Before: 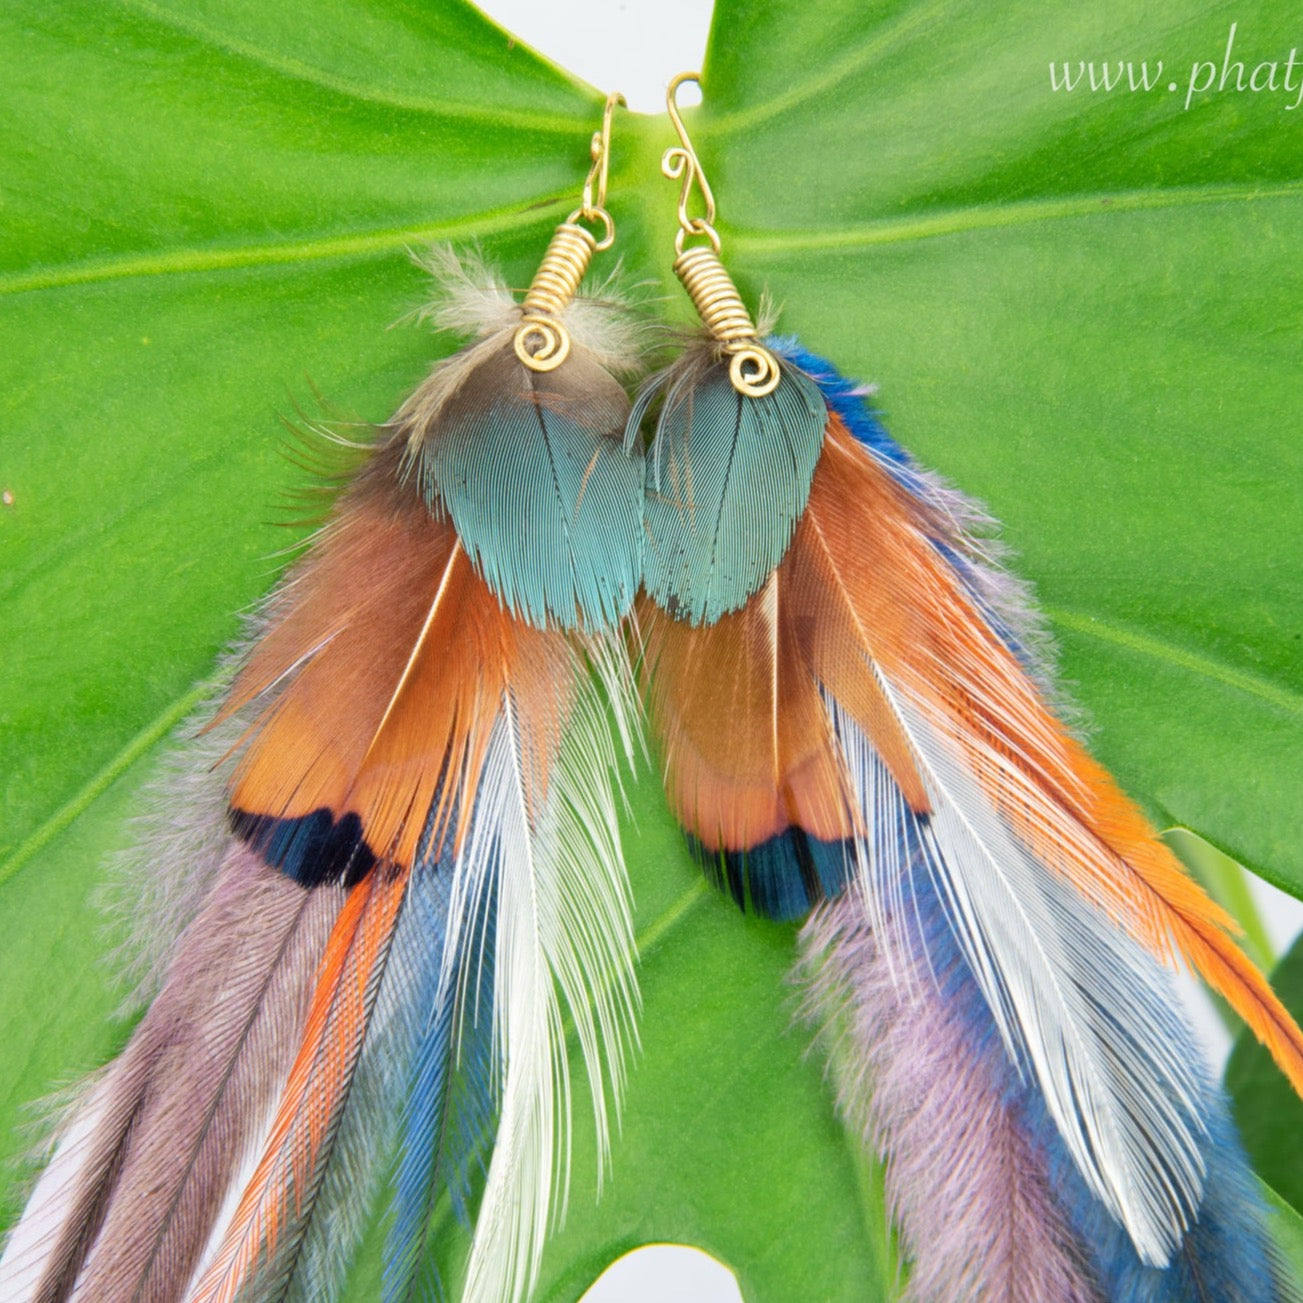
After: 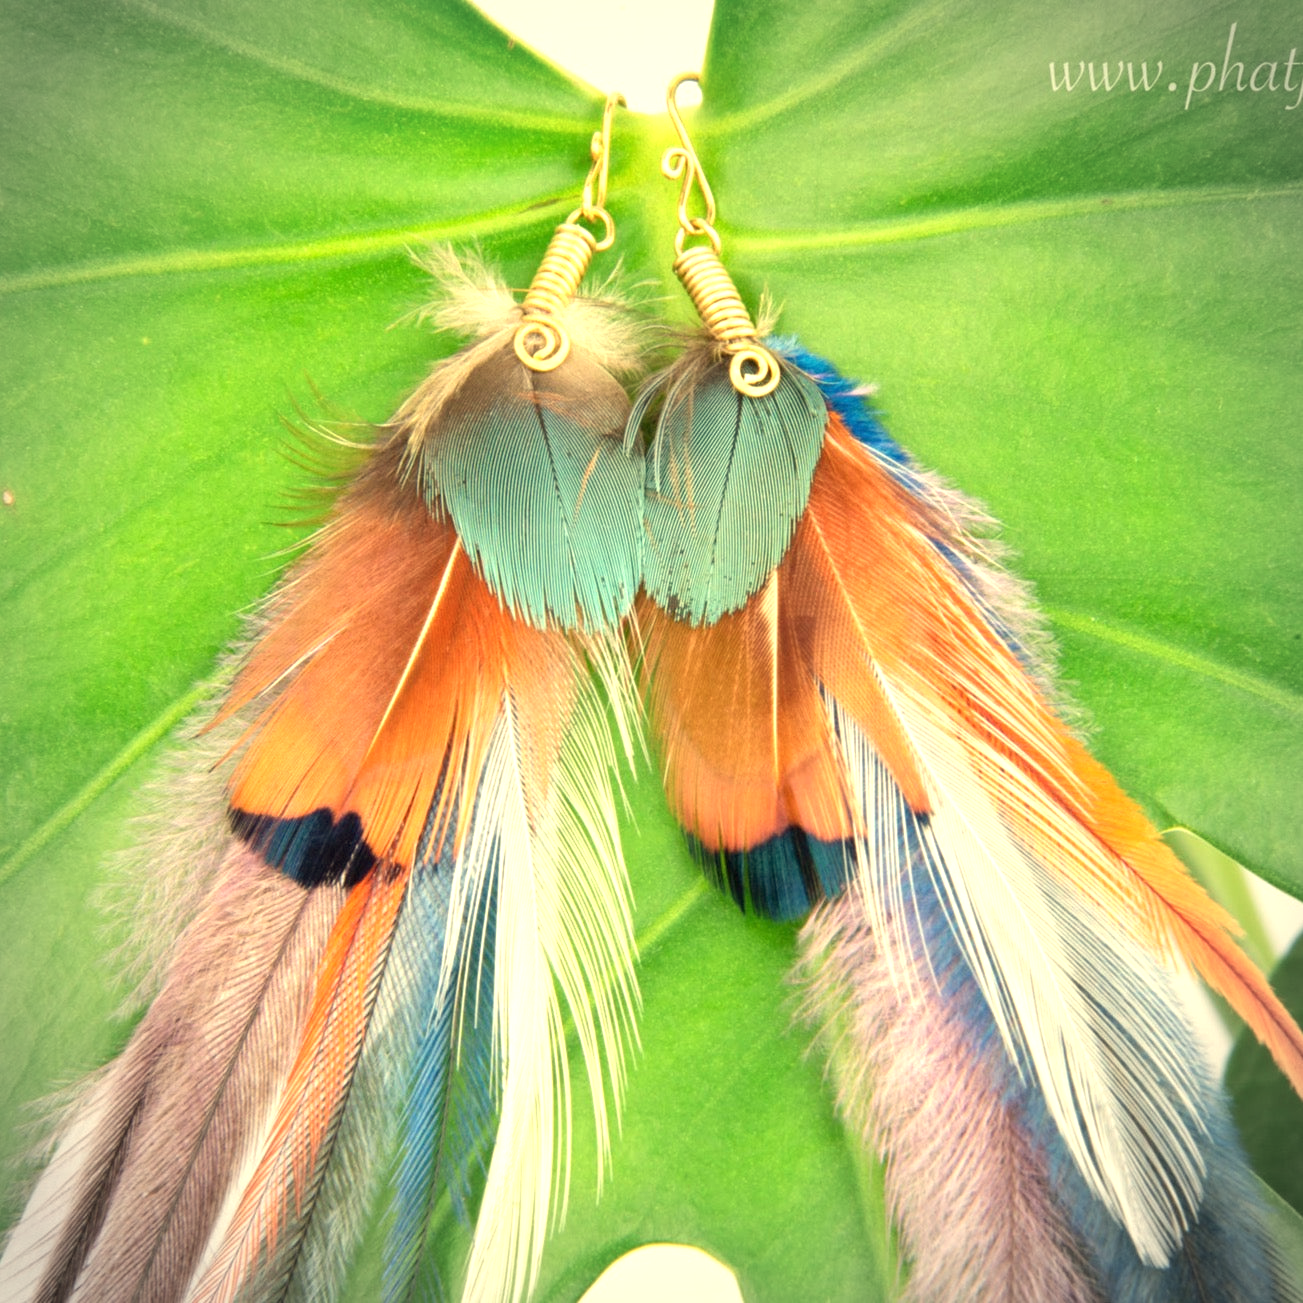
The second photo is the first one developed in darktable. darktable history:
tone equalizer: on, module defaults
exposure: black level correction 0, exposure 0.7 EV, compensate exposure bias true, compensate highlight preservation false
vignetting: fall-off start 79.88%
white balance: red 1.08, blue 0.791
